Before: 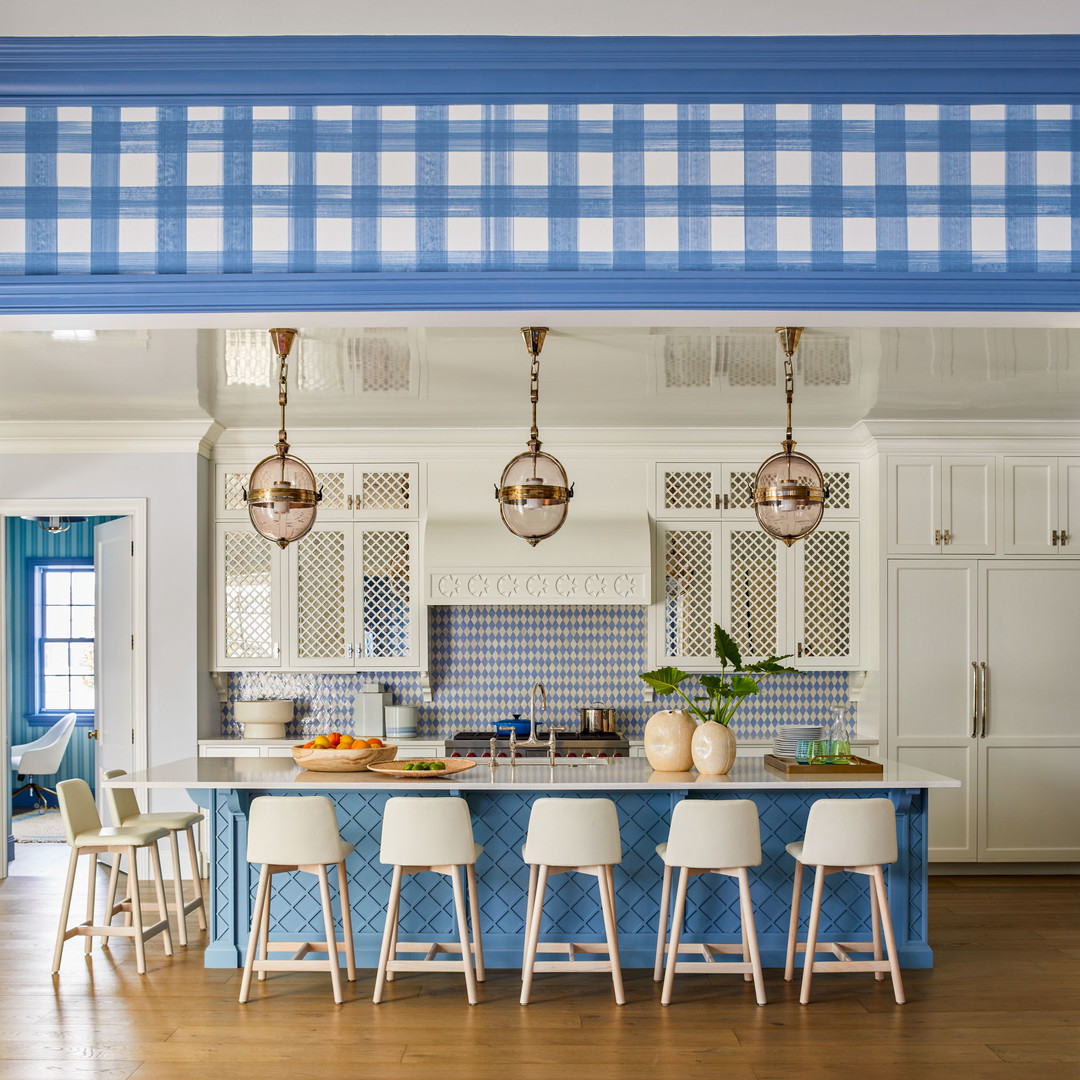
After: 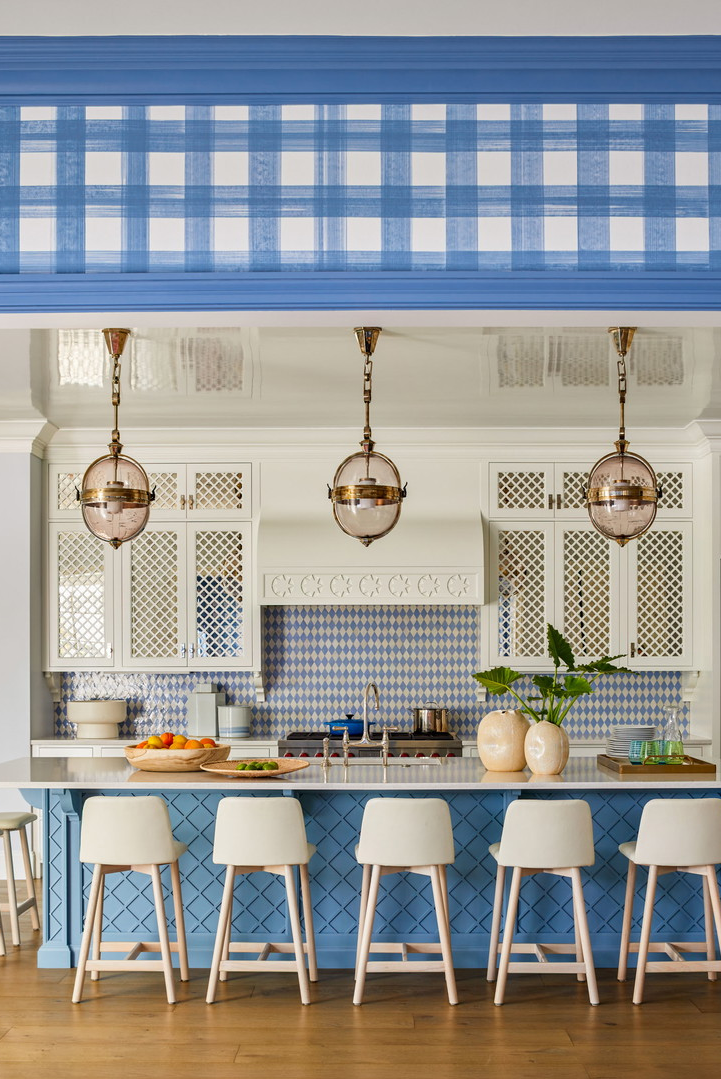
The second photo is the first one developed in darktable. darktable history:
crop and rotate: left 15.52%, right 17.697%
